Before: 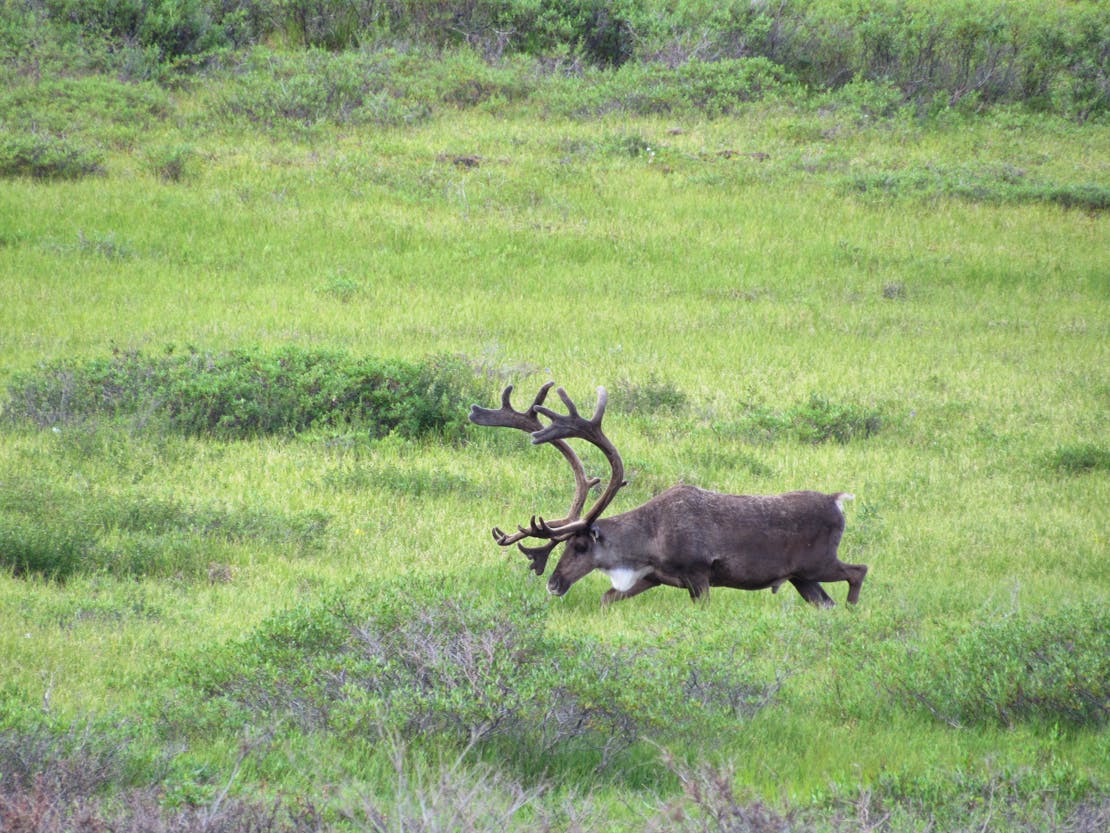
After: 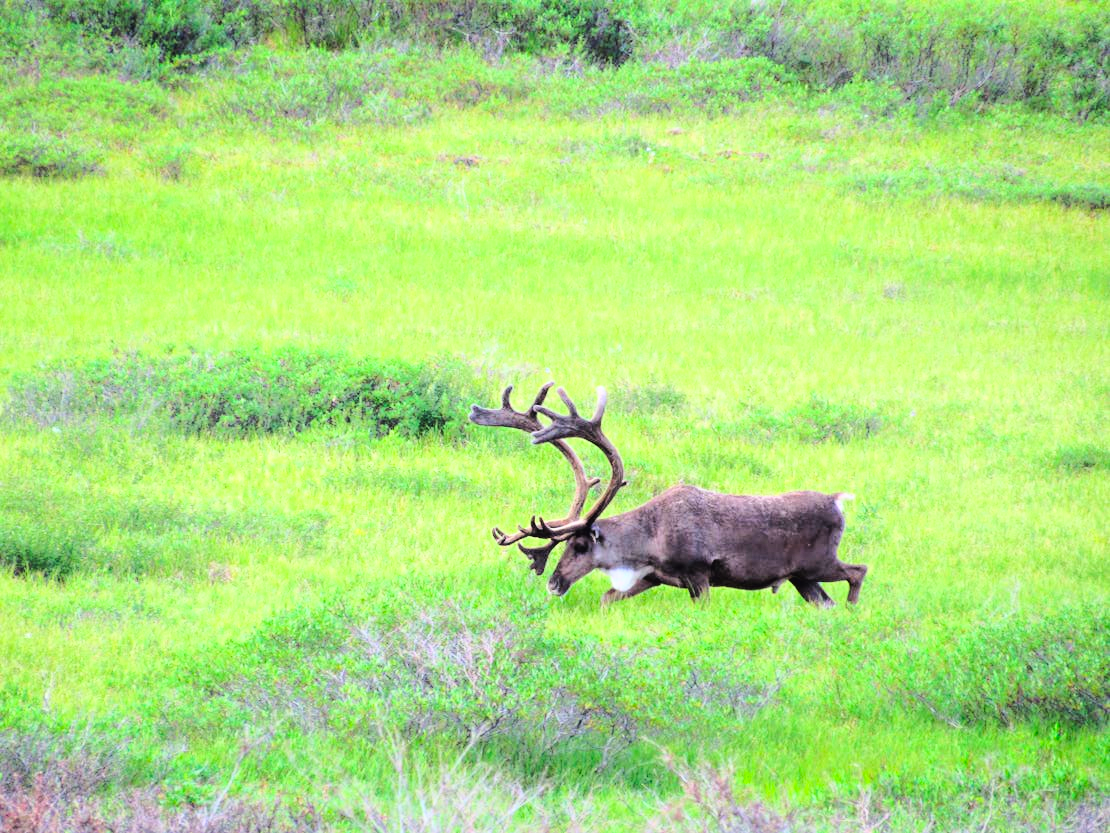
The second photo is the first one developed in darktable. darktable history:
color contrast: green-magenta contrast 1.69, blue-yellow contrast 1.49
tone curve: curves: ch0 [(0, 0.016) (0.11, 0.039) (0.259, 0.235) (0.383, 0.437) (0.499, 0.597) (0.733, 0.867) (0.843, 0.948) (1, 1)], color space Lab, linked channels, preserve colors none
shadows and highlights: shadows -24.28, highlights 49.77, soften with gaussian
tone equalizer: on, module defaults
